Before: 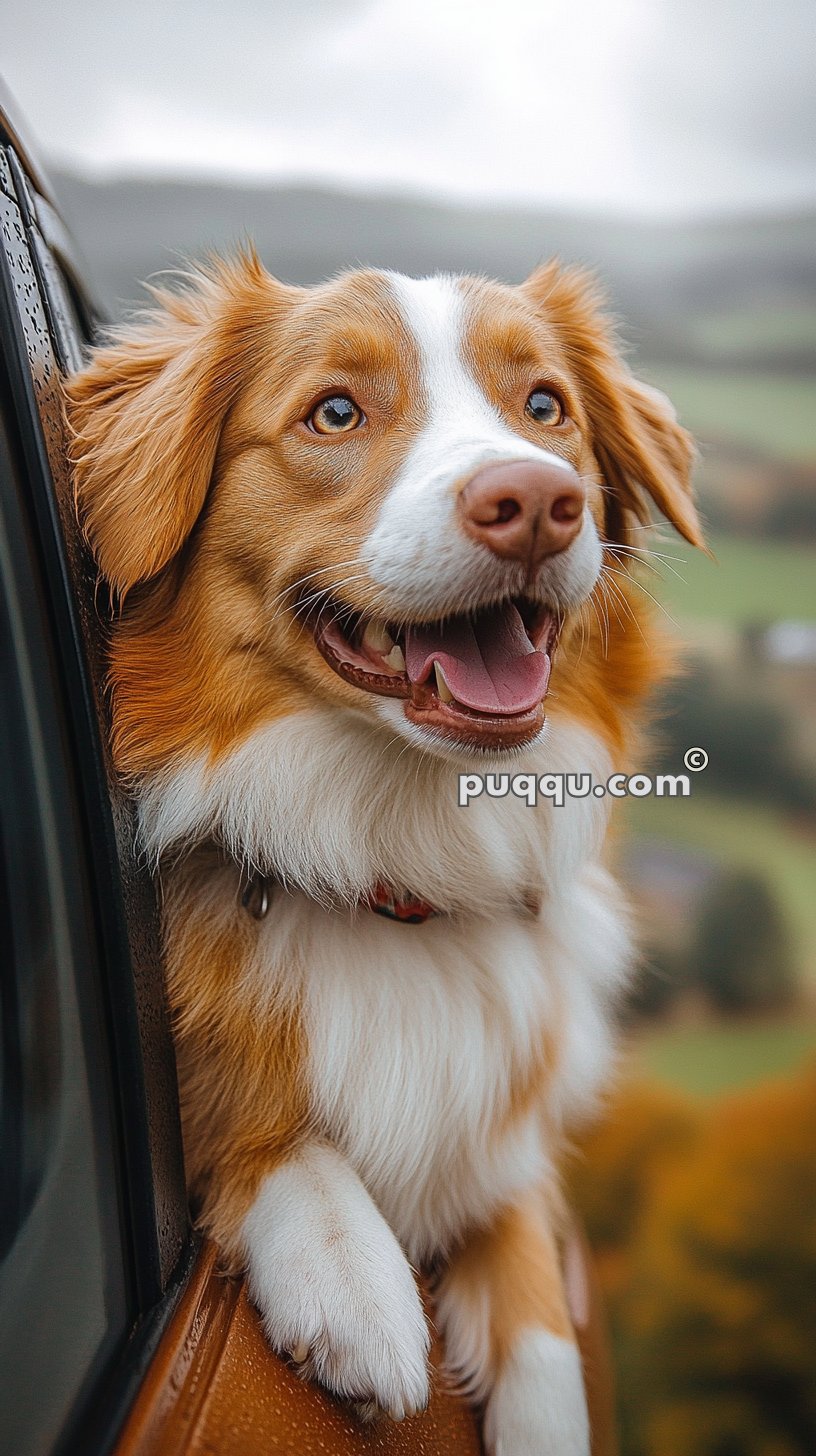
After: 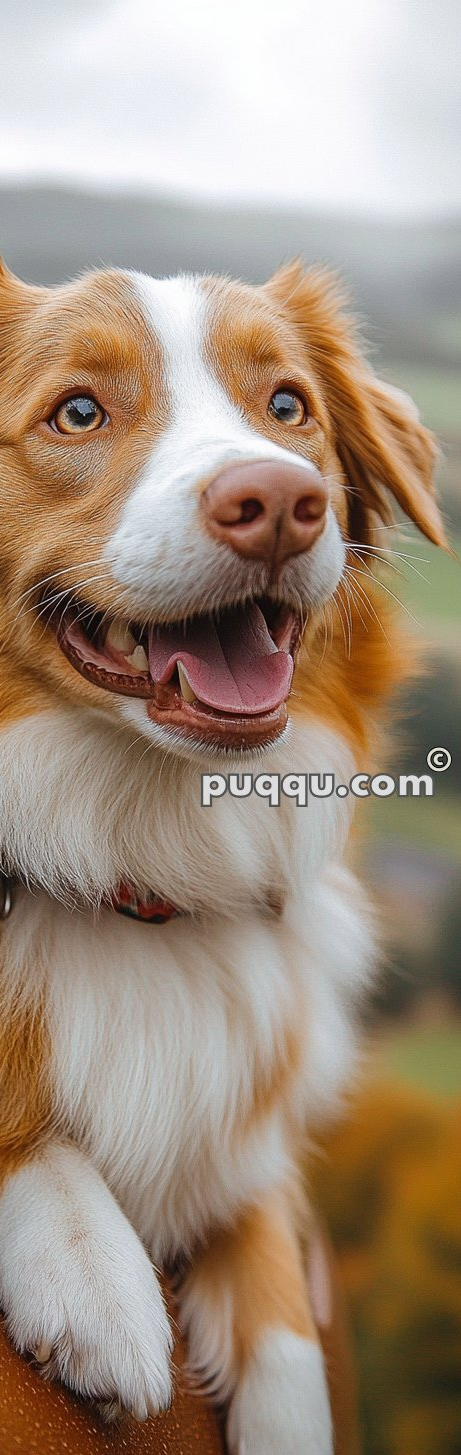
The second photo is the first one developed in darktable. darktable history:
crop: left 31.568%, top 0.019%, right 11.915%
